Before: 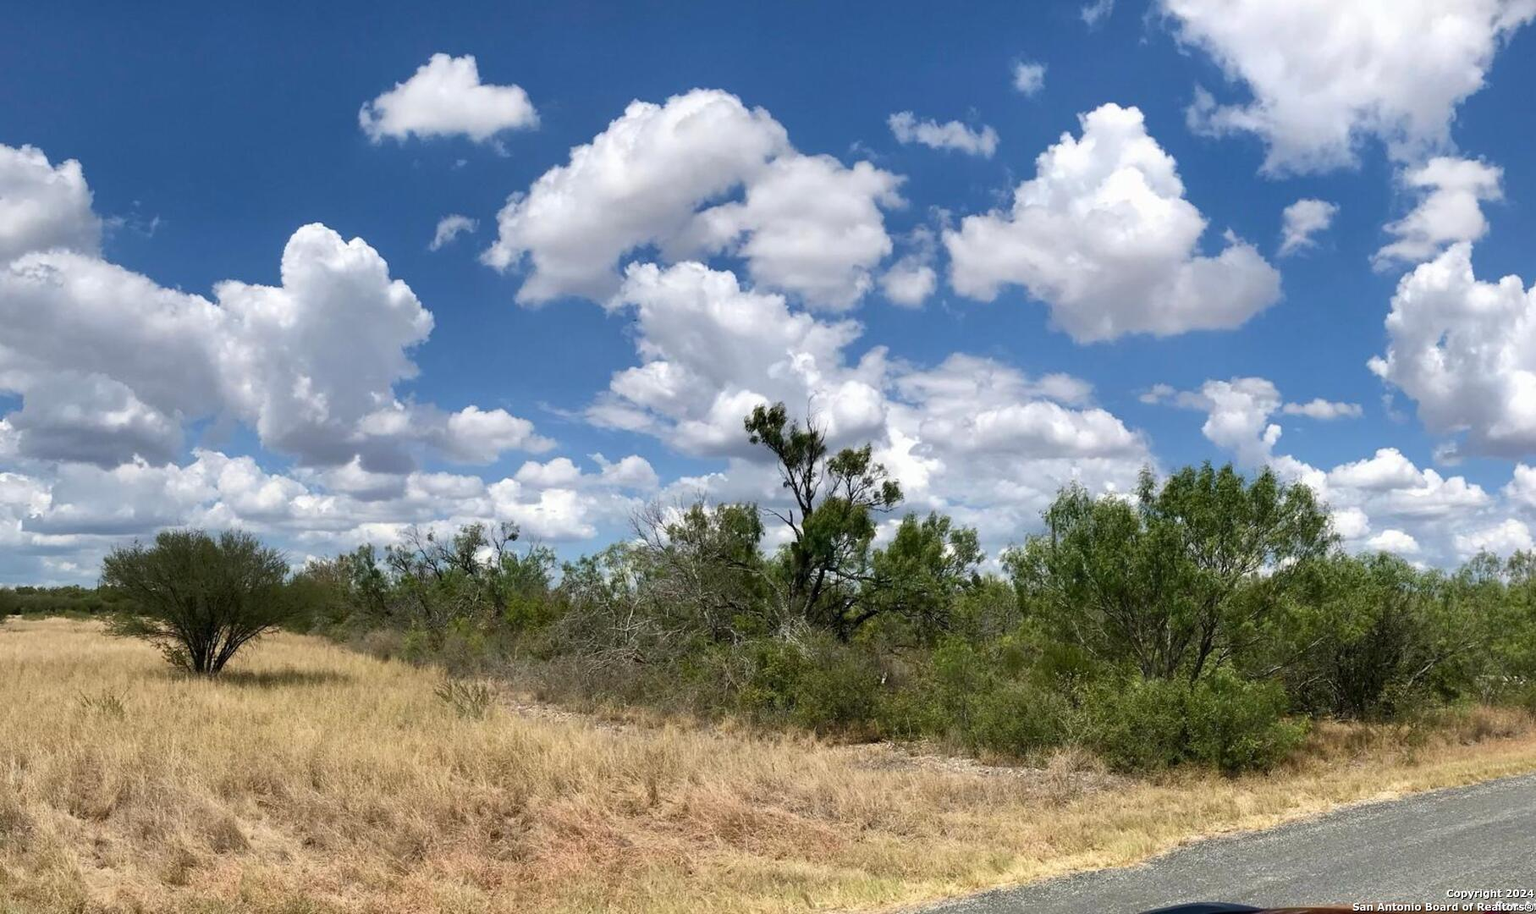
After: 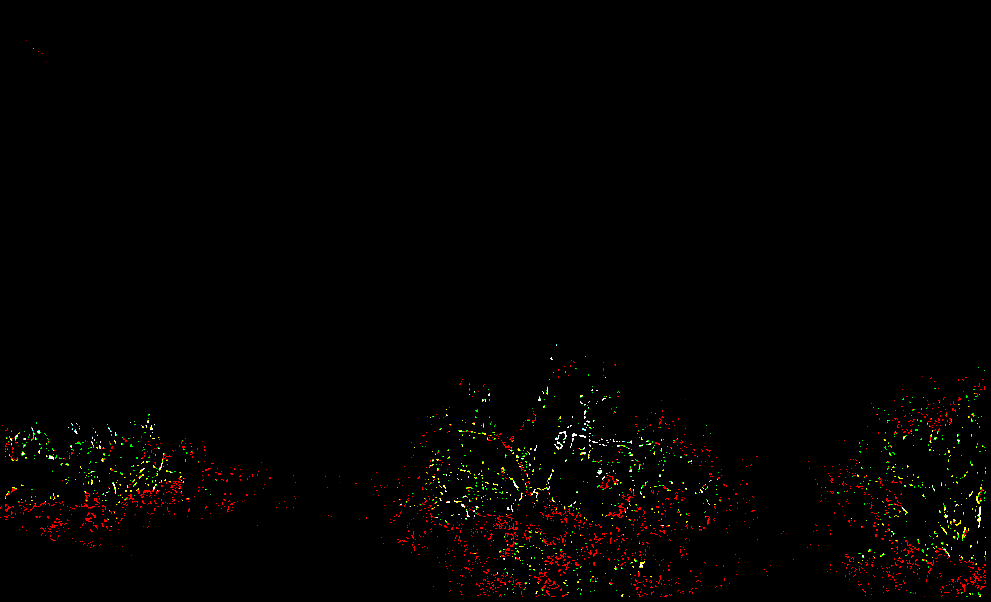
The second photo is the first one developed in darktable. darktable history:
shadows and highlights: shadows 58.28, soften with gaussian
sharpen: on, module defaults
exposure: black level correction 0.099, exposure 3.061 EV, compensate highlight preservation false
crop and rotate: left 22.191%, top 22.341%, right 23.2%, bottom 21.864%
local contrast: on, module defaults
